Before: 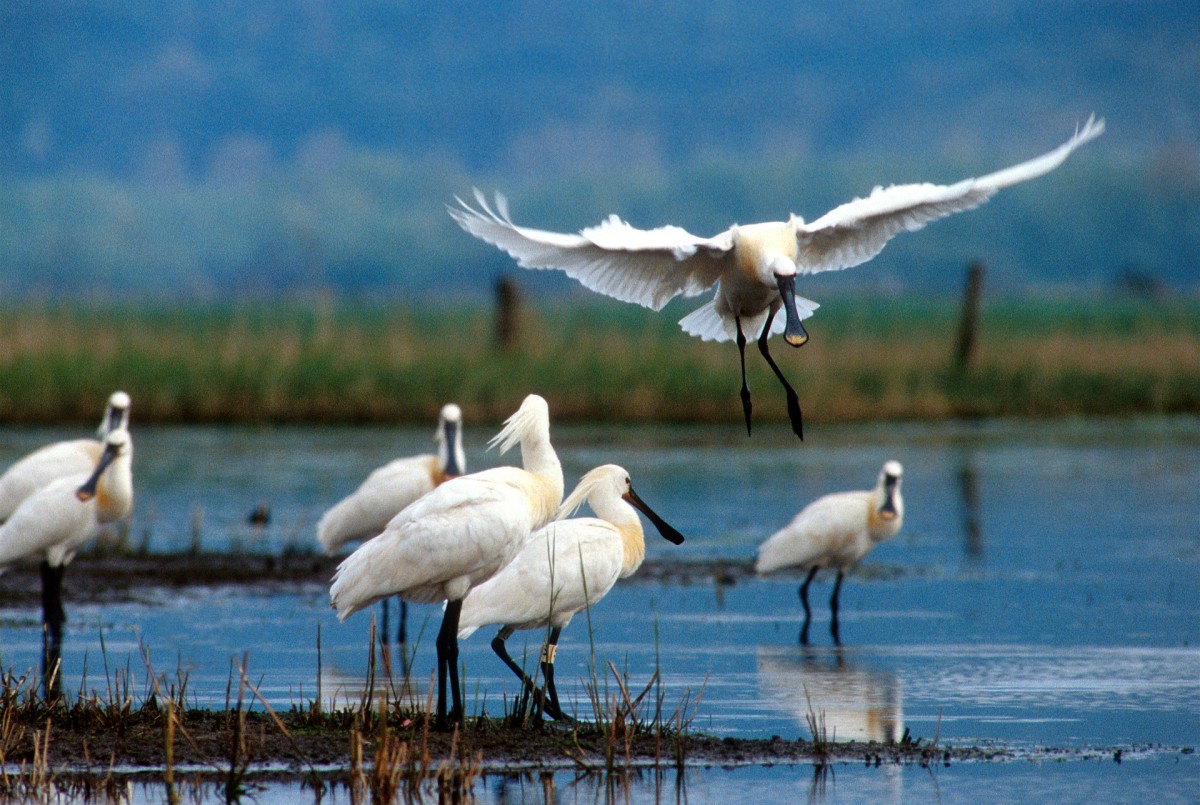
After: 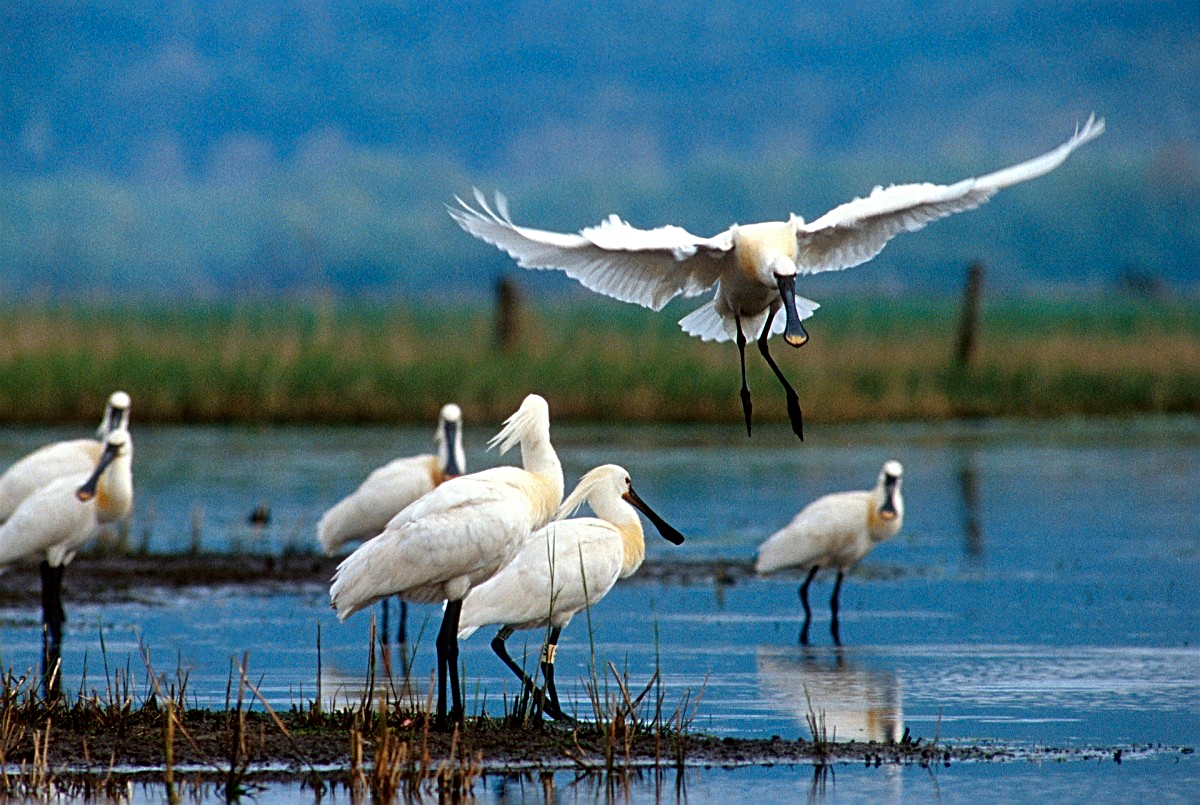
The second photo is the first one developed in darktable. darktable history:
contrast brightness saturation: saturation 0.125
sharpen: radius 2.704, amount 0.67
